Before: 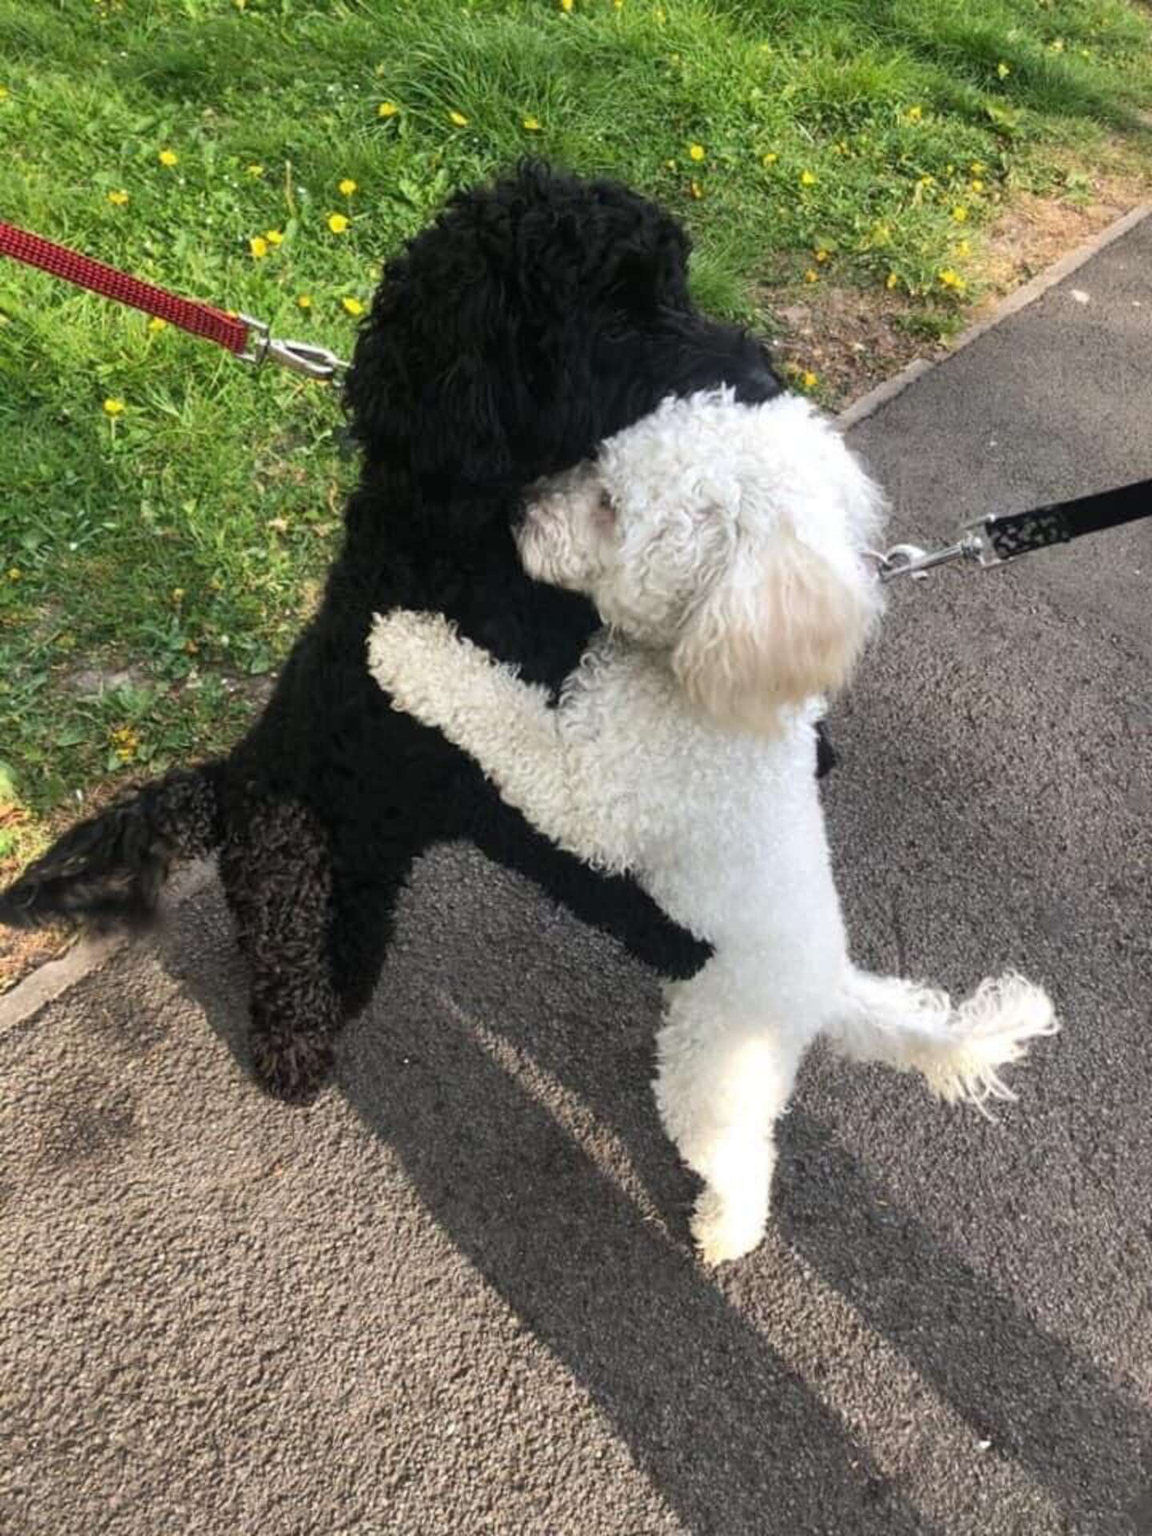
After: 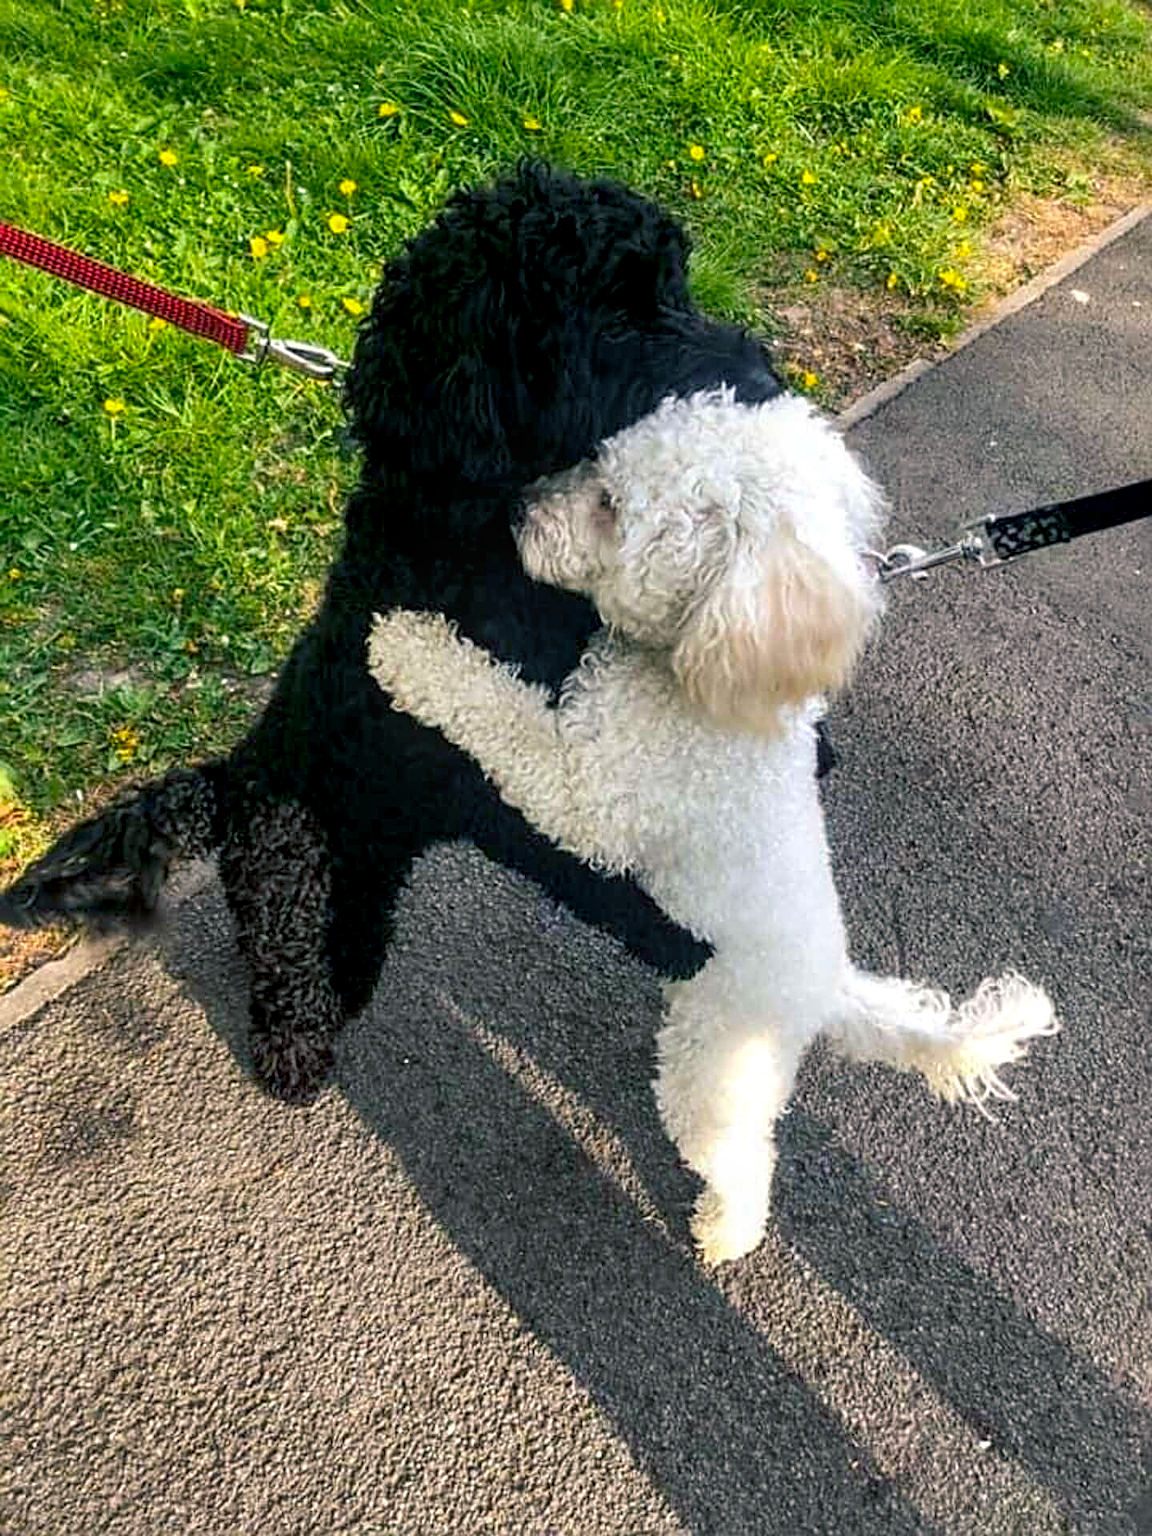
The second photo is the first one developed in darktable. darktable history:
sharpen: radius 2.648, amount 0.654
exposure: black level correction 0.004, exposure 0.016 EV, compensate highlight preservation false
local contrast: on, module defaults
color balance rgb: shadows lift › chroma 5.675%, shadows lift › hue 237.09°, linear chroma grading › global chroma 9.054%, perceptual saturation grading › global saturation 25.855%
